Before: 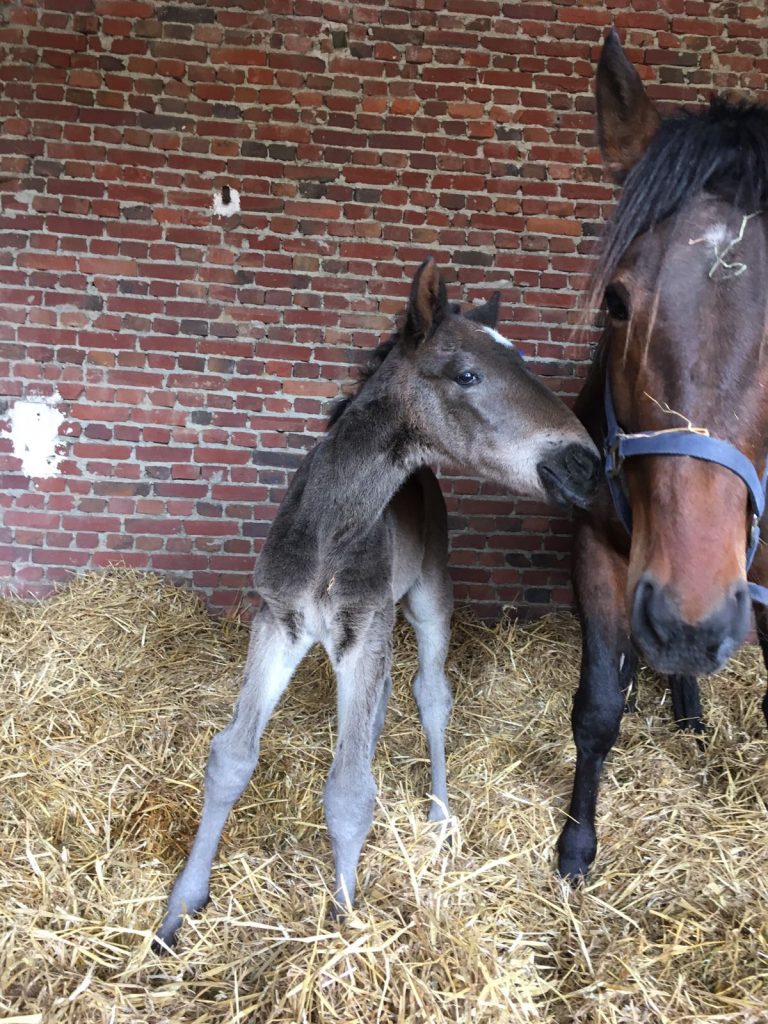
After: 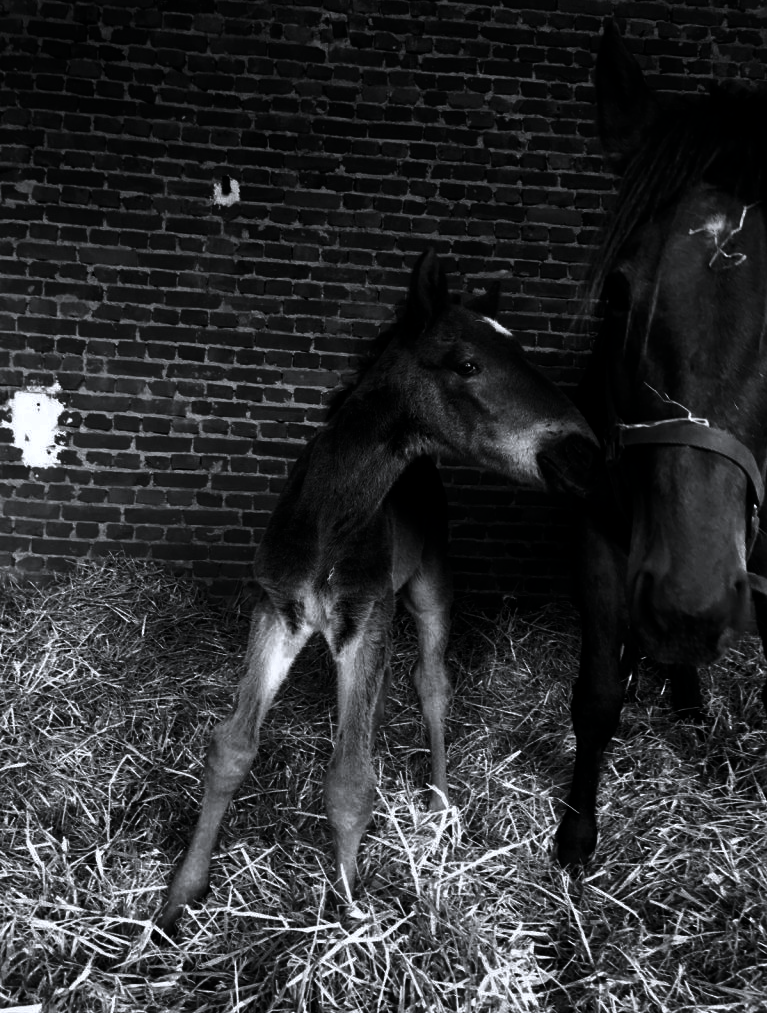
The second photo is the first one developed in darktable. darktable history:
crop: top 1.049%, right 0.001%
color correction: highlights a* -0.137, highlights b* -5.91, shadows a* -0.137, shadows b* -0.137
contrast brightness saturation: contrast 0.02, brightness -1, saturation -1
